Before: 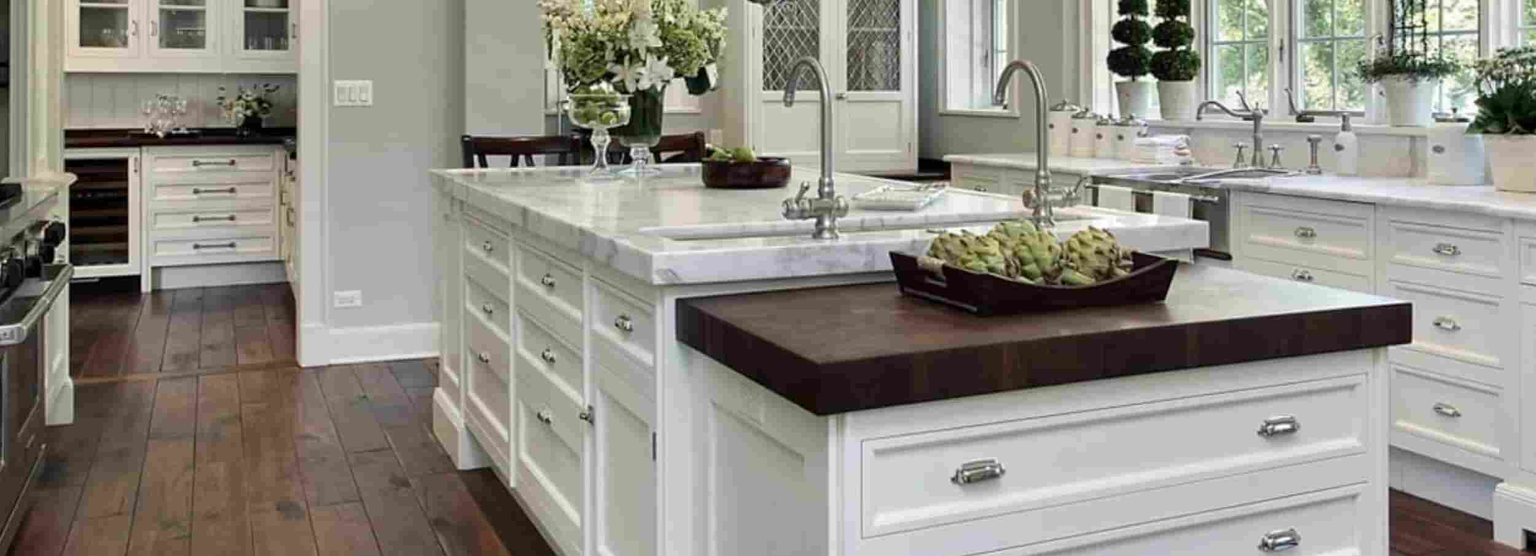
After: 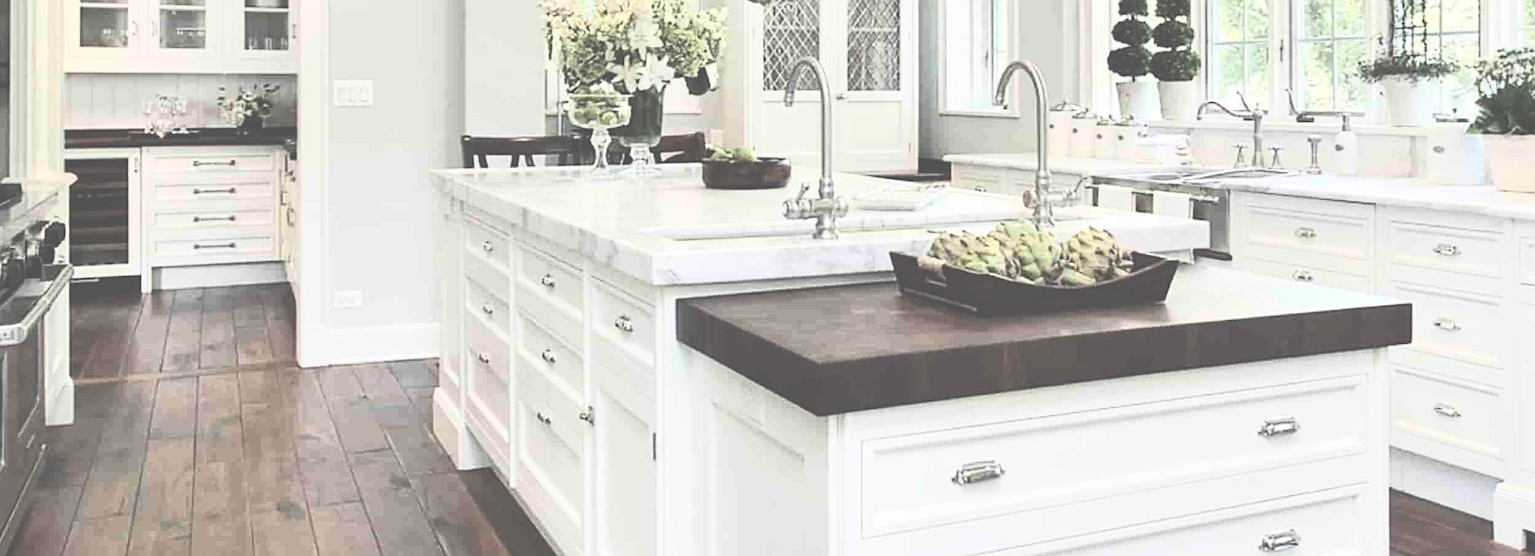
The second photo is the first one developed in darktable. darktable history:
contrast brightness saturation: contrast 0.419, brightness 0.564, saturation -0.2
sharpen: on, module defaults
exposure: black level correction -0.041, exposure 0.065 EV, compensate highlight preservation false
